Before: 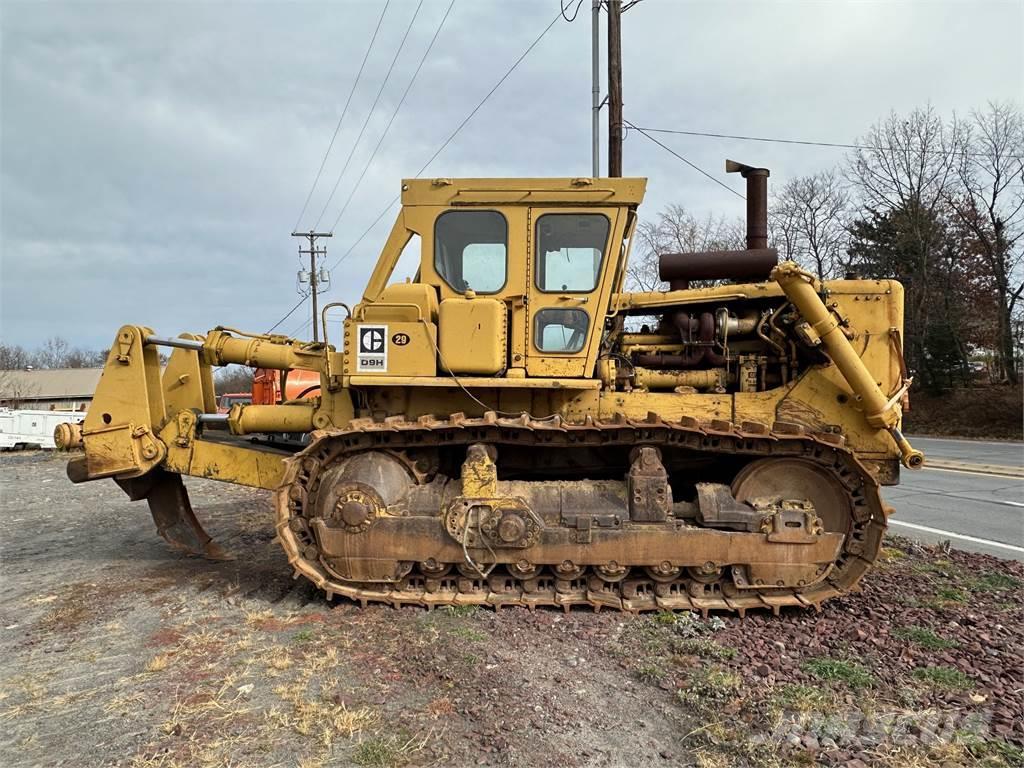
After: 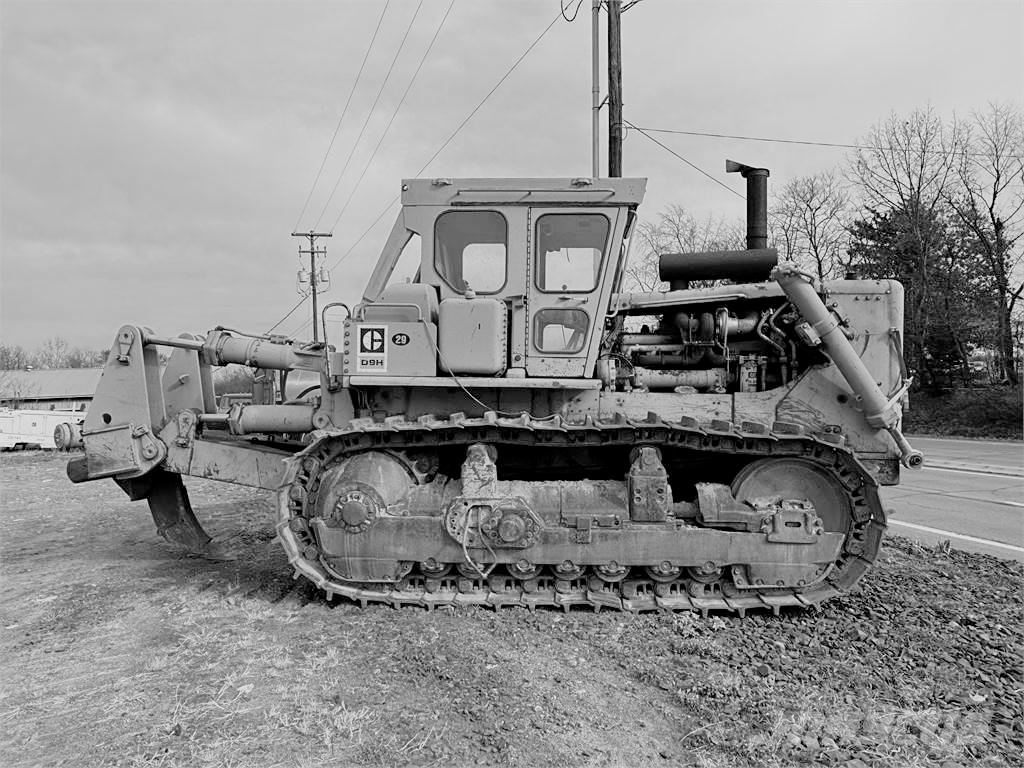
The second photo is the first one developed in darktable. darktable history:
sharpen: amount 0.2
filmic rgb: black relative exposure -8.79 EV, white relative exposure 4.98 EV, threshold 6 EV, target black luminance 0%, hardness 3.77, latitude 66.34%, contrast 0.822, highlights saturation mix 10%, shadows ↔ highlights balance 20%, add noise in highlights 0.1, color science v4 (2020), iterations of high-quality reconstruction 0, type of noise poissonian, enable highlight reconstruction true
monochrome: size 1
exposure: exposure 0.657 EV, compensate highlight preservation false
